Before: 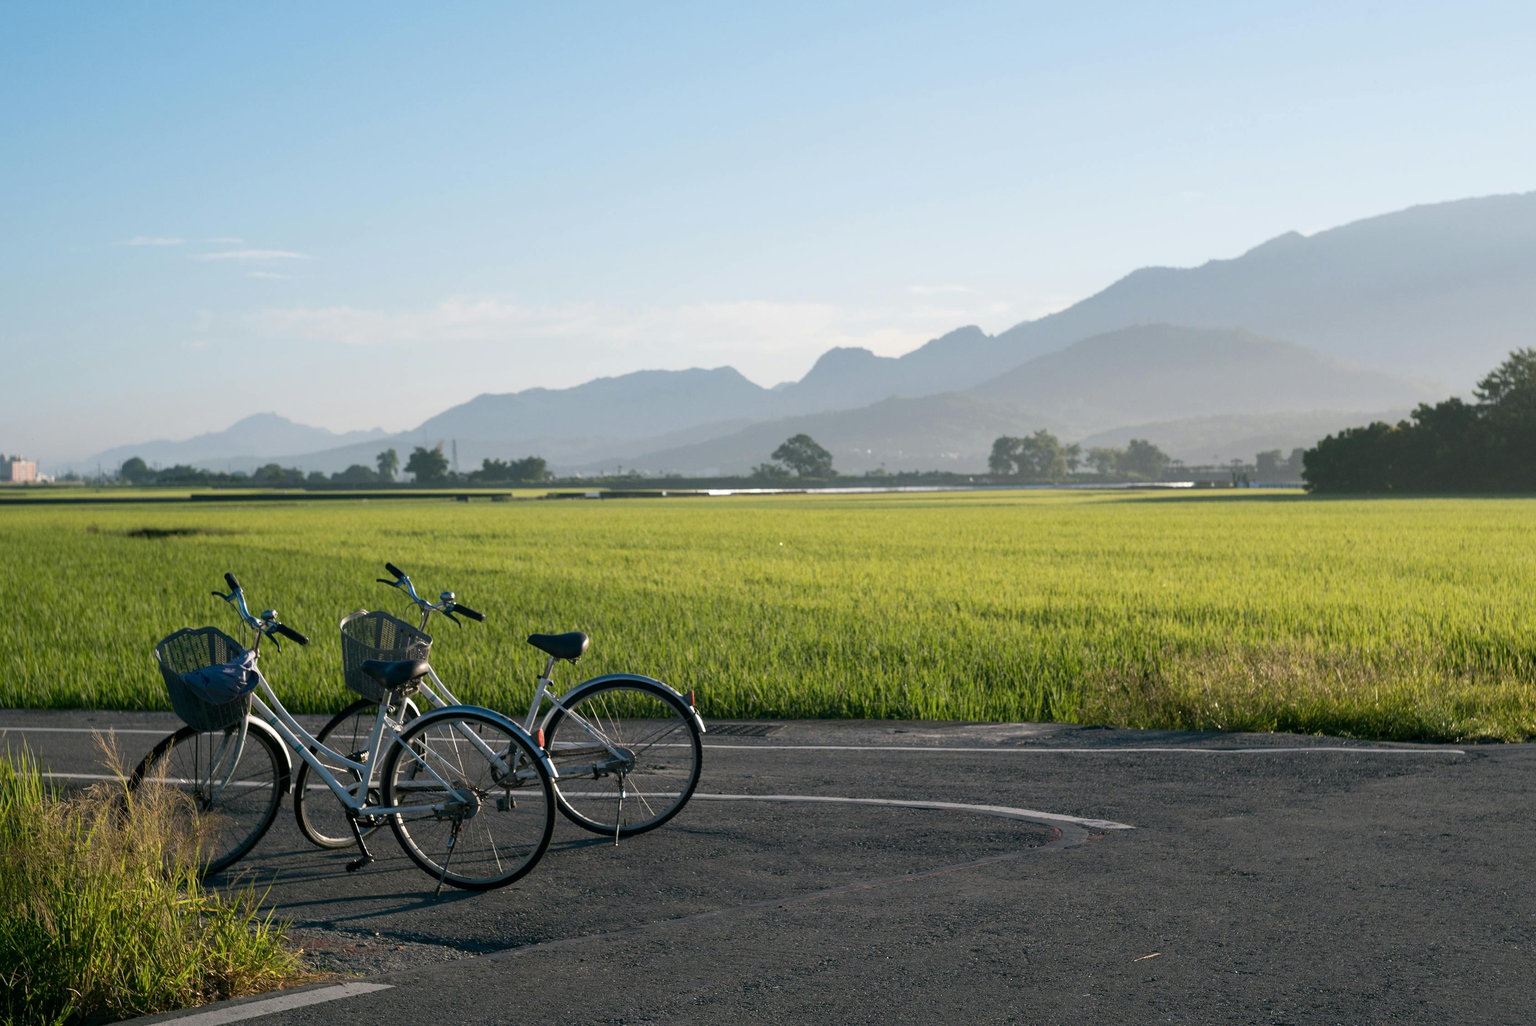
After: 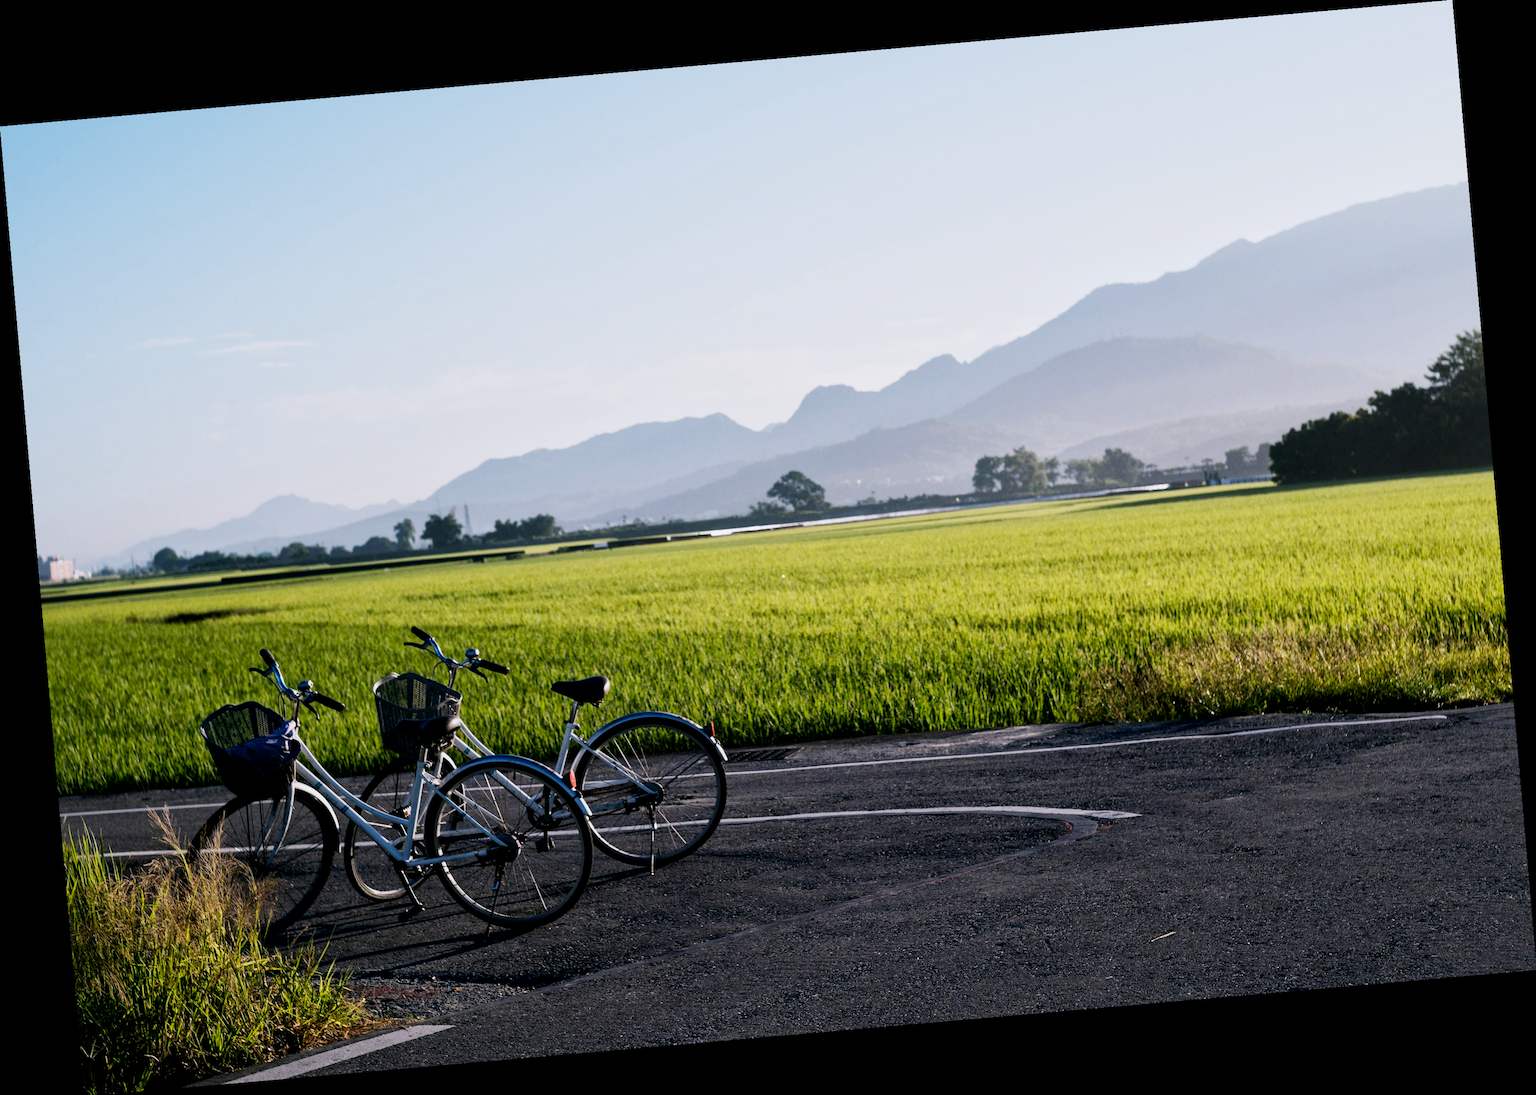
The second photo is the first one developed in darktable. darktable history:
white balance: red 1.004, blue 1.096
local contrast: mode bilateral grid, contrast 20, coarseness 50, detail 130%, midtone range 0.2
rotate and perspective: rotation -4.98°, automatic cropping off
sigmoid: contrast 2, skew -0.2, preserve hue 0%, red attenuation 0.1, red rotation 0.035, green attenuation 0.1, green rotation -0.017, blue attenuation 0.15, blue rotation -0.052, base primaries Rec2020
